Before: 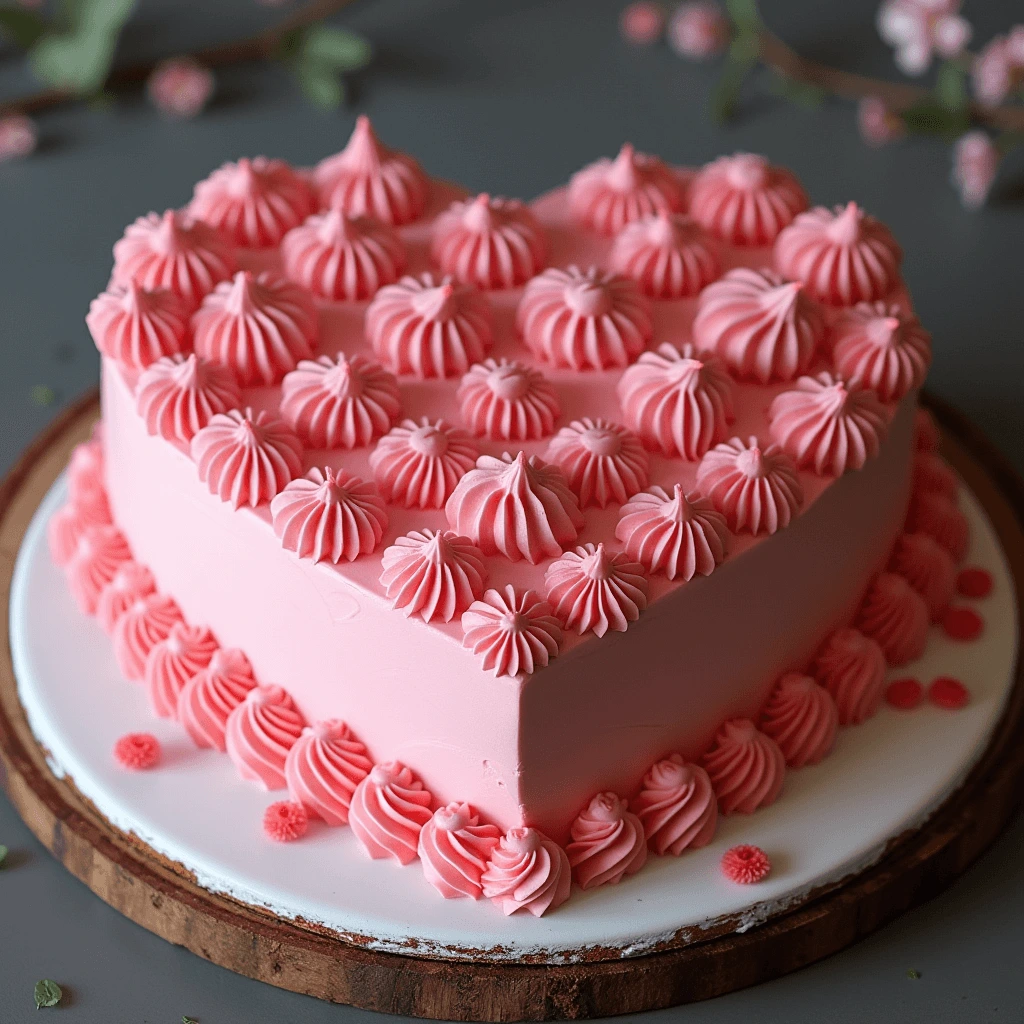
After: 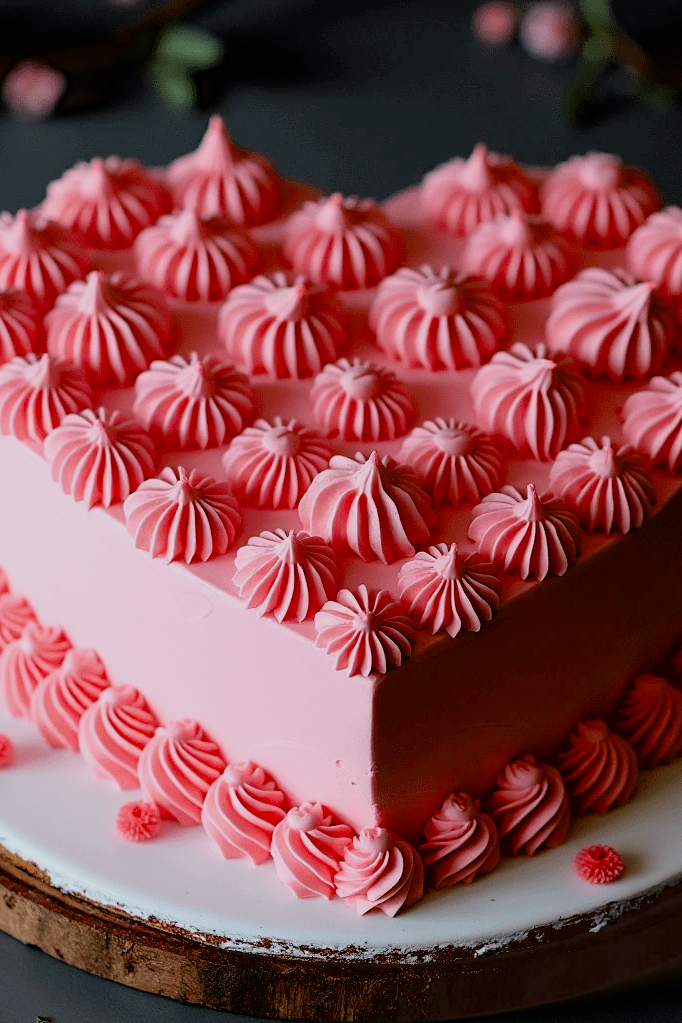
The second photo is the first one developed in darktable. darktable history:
exposure: black level correction 0.029, exposure -0.073 EV, compensate highlight preservation false
crop and rotate: left 14.385%, right 18.948%
filmic rgb: black relative exposure -7.75 EV, white relative exposure 4.4 EV, threshold 3 EV, hardness 3.76, latitude 50%, contrast 1.1, color science v5 (2021), contrast in shadows safe, contrast in highlights safe, enable highlight reconstruction true
